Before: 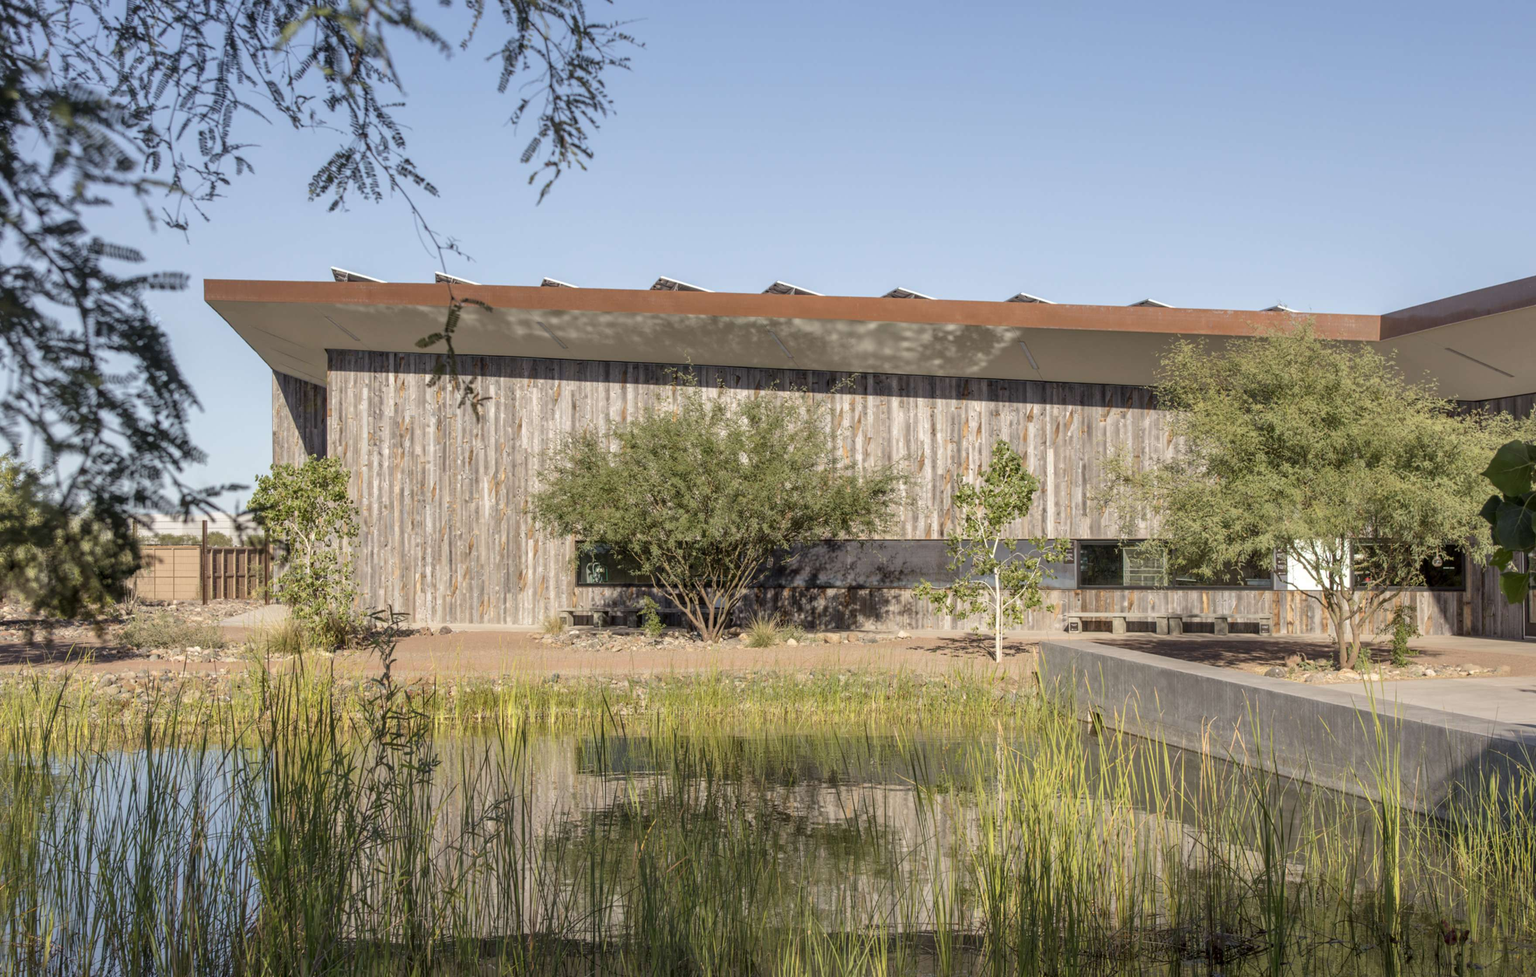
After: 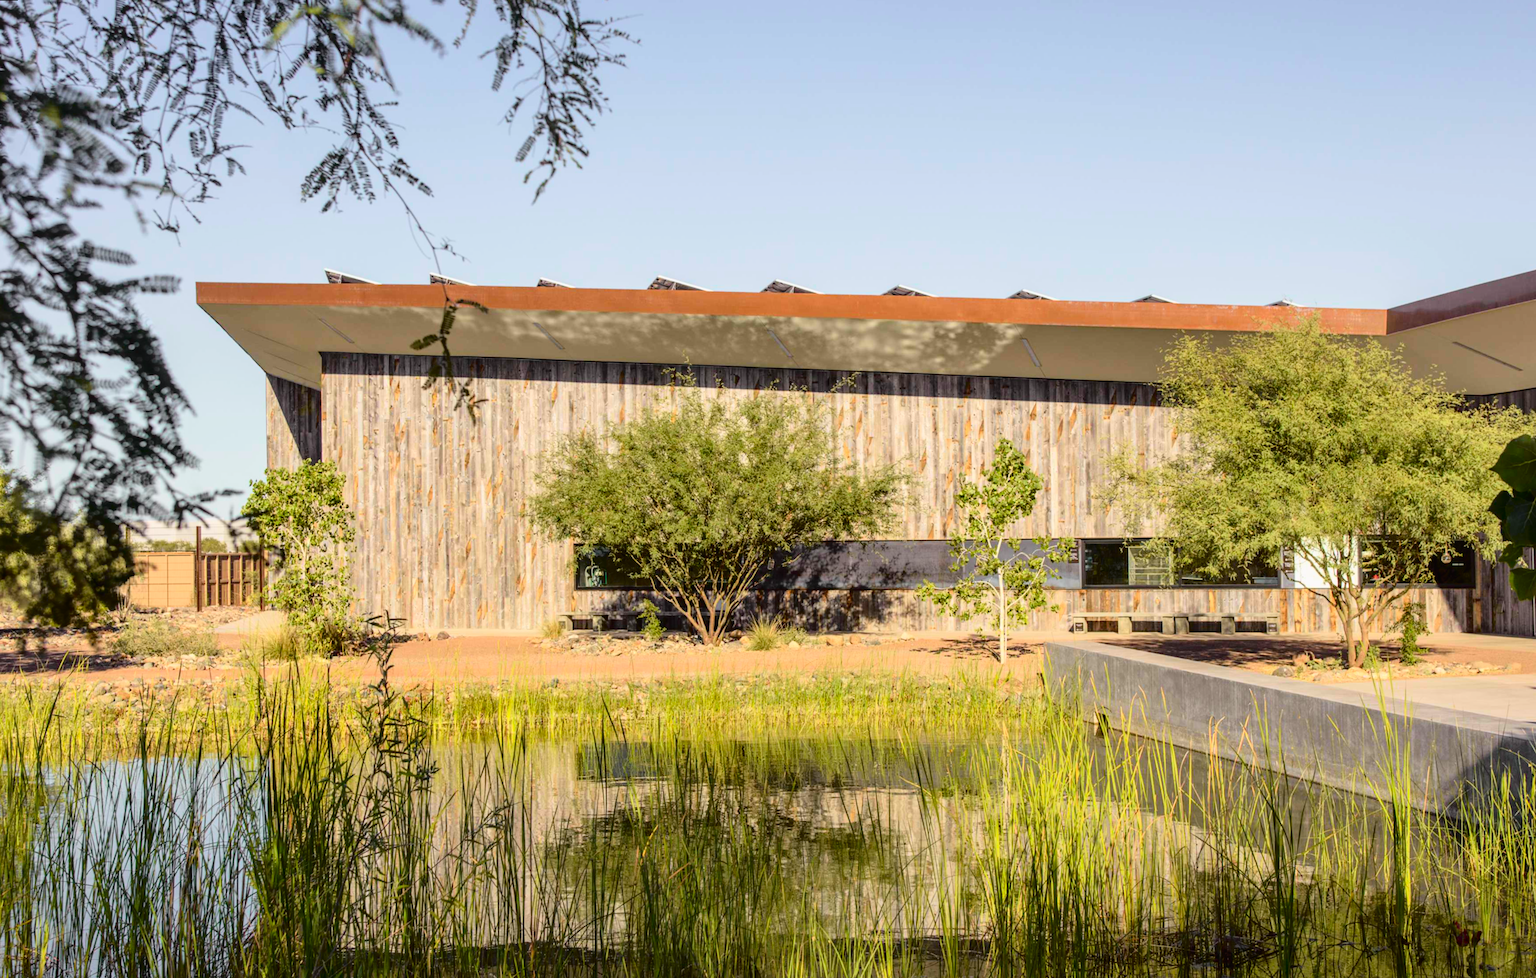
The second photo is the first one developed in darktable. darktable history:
tone curve: curves: ch0 [(0, 0.014) (0.17, 0.099) (0.392, 0.438) (0.725, 0.828) (0.872, 0.918) (1, 0.981)]; ch1 [(0, 0) (0.402, 0.36) (0.489, 0.491) (0.5, 0.503) (0.515, 0.52) (0.545, 0.572) (0.615, 0.662) (0.701, 0.725) (1, 1)]; ch2 [(0, 0) (0.42, 0.458) (0.485, 0.499) (0.503, 0.503) (0.531, 0.542) (0.561, 0.594) (0.644, 0.694) (0.717, 0.753) (1, 0.991)], color space Lab, independent channels
color balance rgb: perceptual saturation grading › global saturation 25%, global vibrance 20%
rotate and perspective: rotation -0.45°, automatic cropping original format, crop left 0.008, crop right 0.992, crop top 0.012, crop bottom 0.988
